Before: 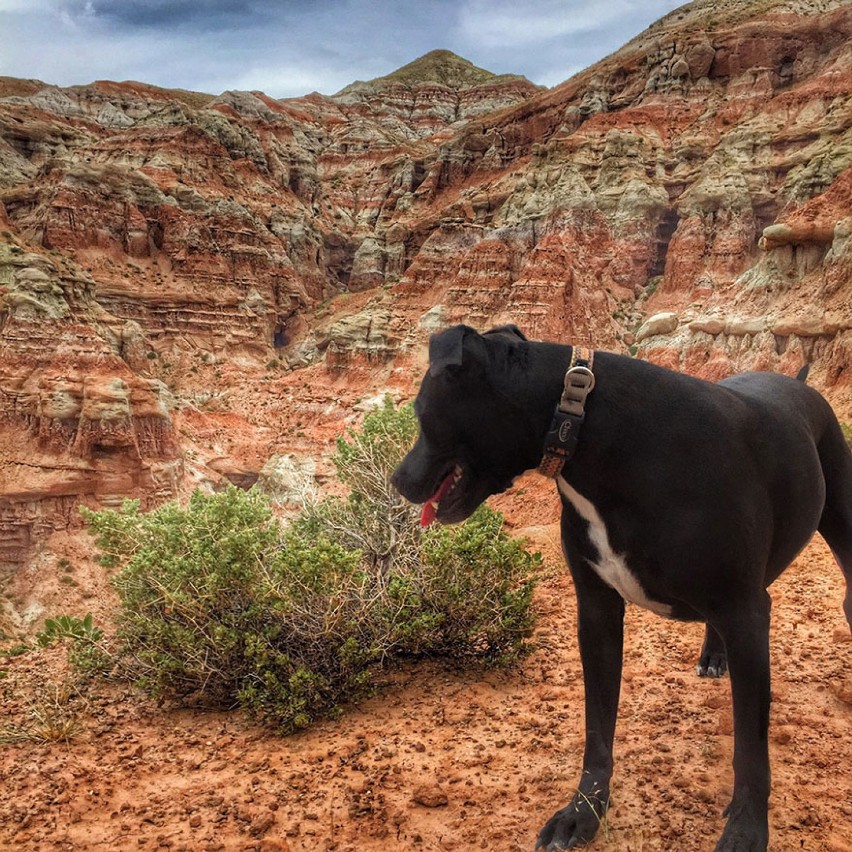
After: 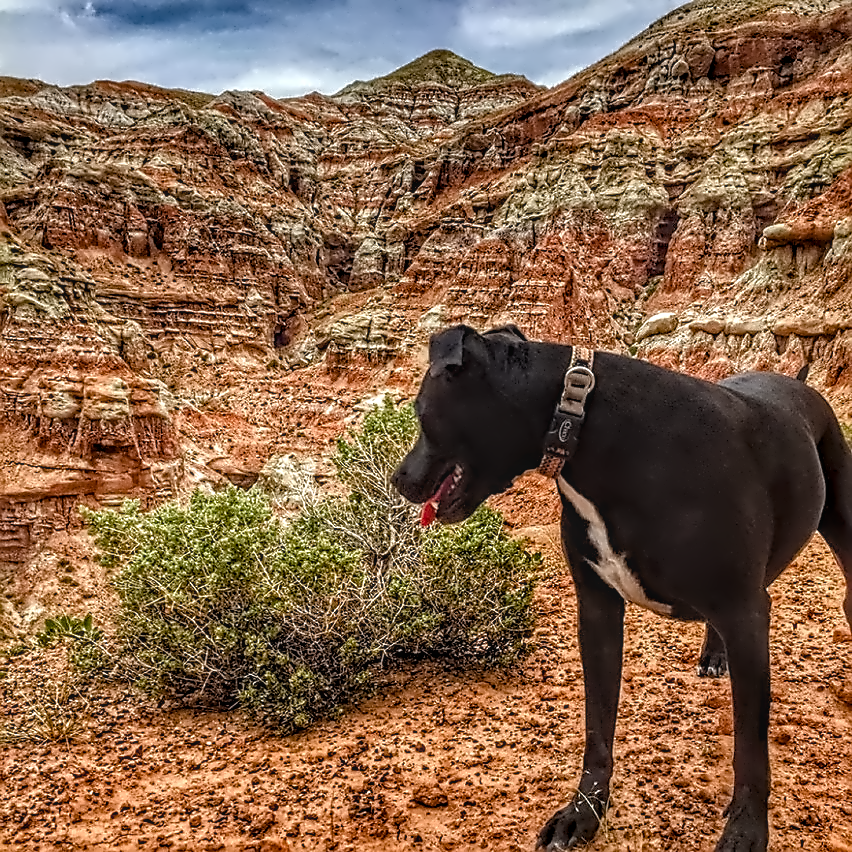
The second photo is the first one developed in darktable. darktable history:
contrast equalizer "denoise & sharpen": octaves 7, y [[0.5, 0.542, 0.583, 0.625, 0.667, 0.708], [0.5 ×6], [0.5 ×6], [0, 0.033, 0.067, 0.1, 0.133, 0.167], [0, 0.05, 0.1, 0.15, 0.2, 0.25]]
sharpen "sharpen": on, module defaults
haze removal: compatibility mode true, adaptive false
denoise (profiled): preserve shadows 1.3, scattering 0.018, a [-1, 0, 0], compensate highlight preservation false
color balance rgb "basic colorfulness: standard": perceptual saturation grading › global saturation 20%, perceptual saturation grading › highlights -25%, perceptual saturation grading › shadows 25%
local contrast "clarity": highlights 0%, shadows 0%, detail 133%
